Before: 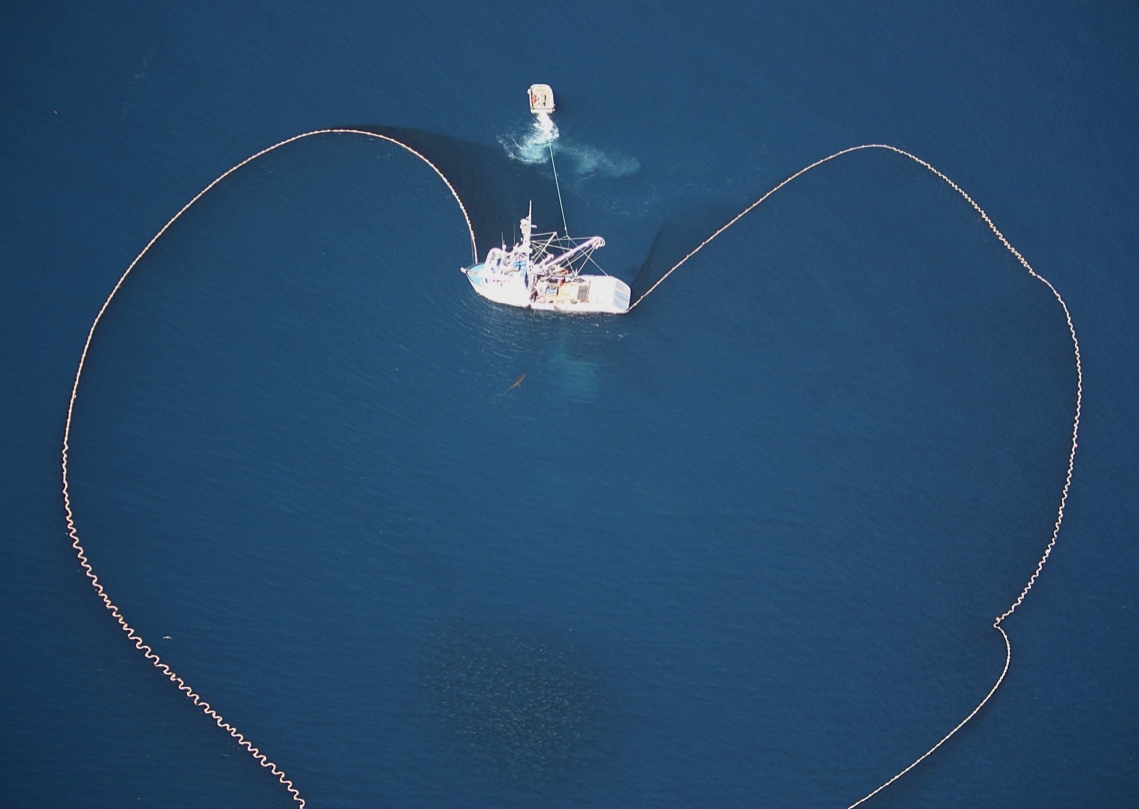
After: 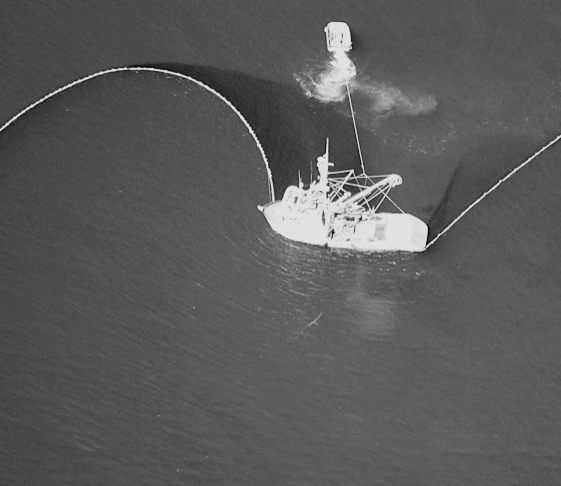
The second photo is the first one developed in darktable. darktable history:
contrast brightness saturation: contrast 0.22
filmic rgb: black relative exposure -7.65 EV, white relative exposure 4.56 EV, hardness 3.61
crop: left 17.835%, top 7.675%, right 32.881%, bottom 32.213%
rgb levels: levels [[0.029, 0.461, 0.922], [0, 0.5, 1], [0, 0.5, 1]]
exposure: exposure 0.15 EV, compensate highlight preservation false
color balance: lift [1.005, 1.002, 0.998, 0.998], gamma [1, 1.021, 1.02, 0.979], gain [0.923, 1.066, 1.056, 0.934]
monochrome: a 2.21, b -1.33, size 2.2
